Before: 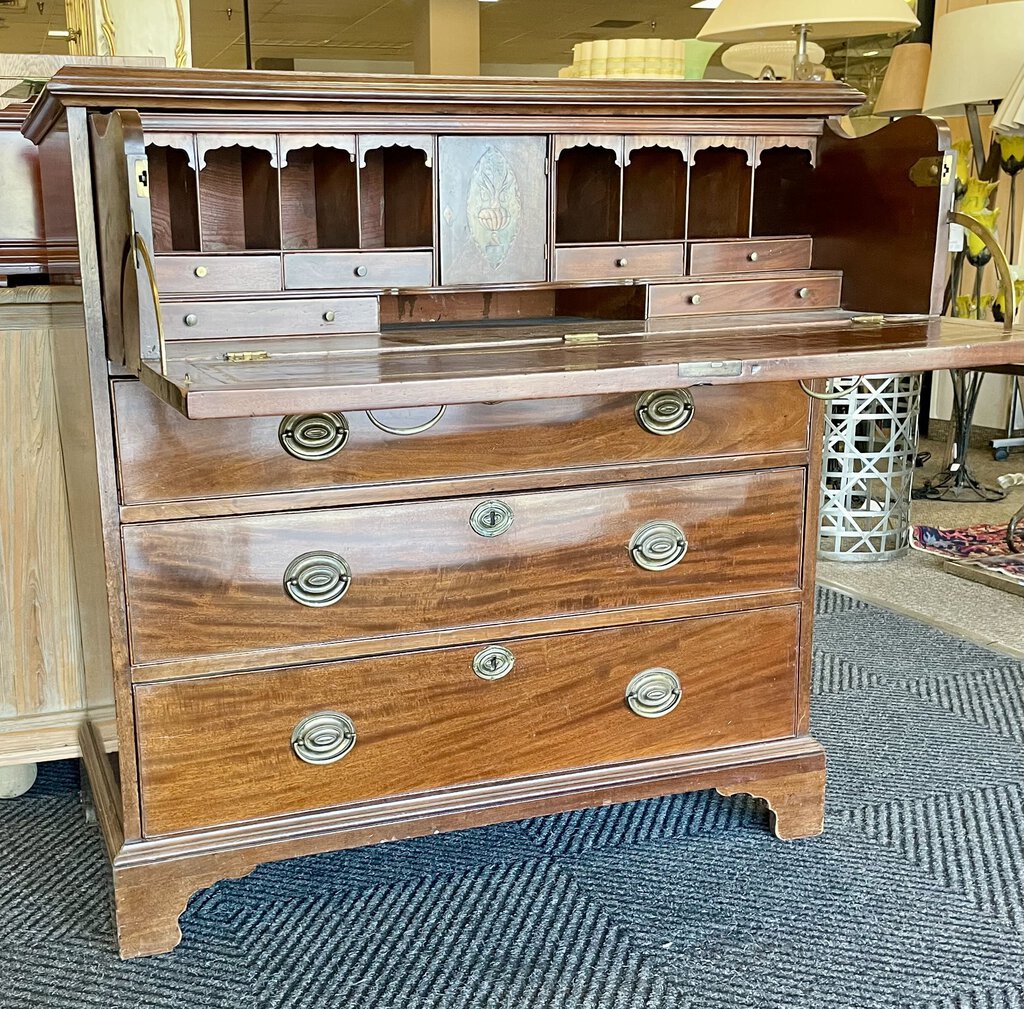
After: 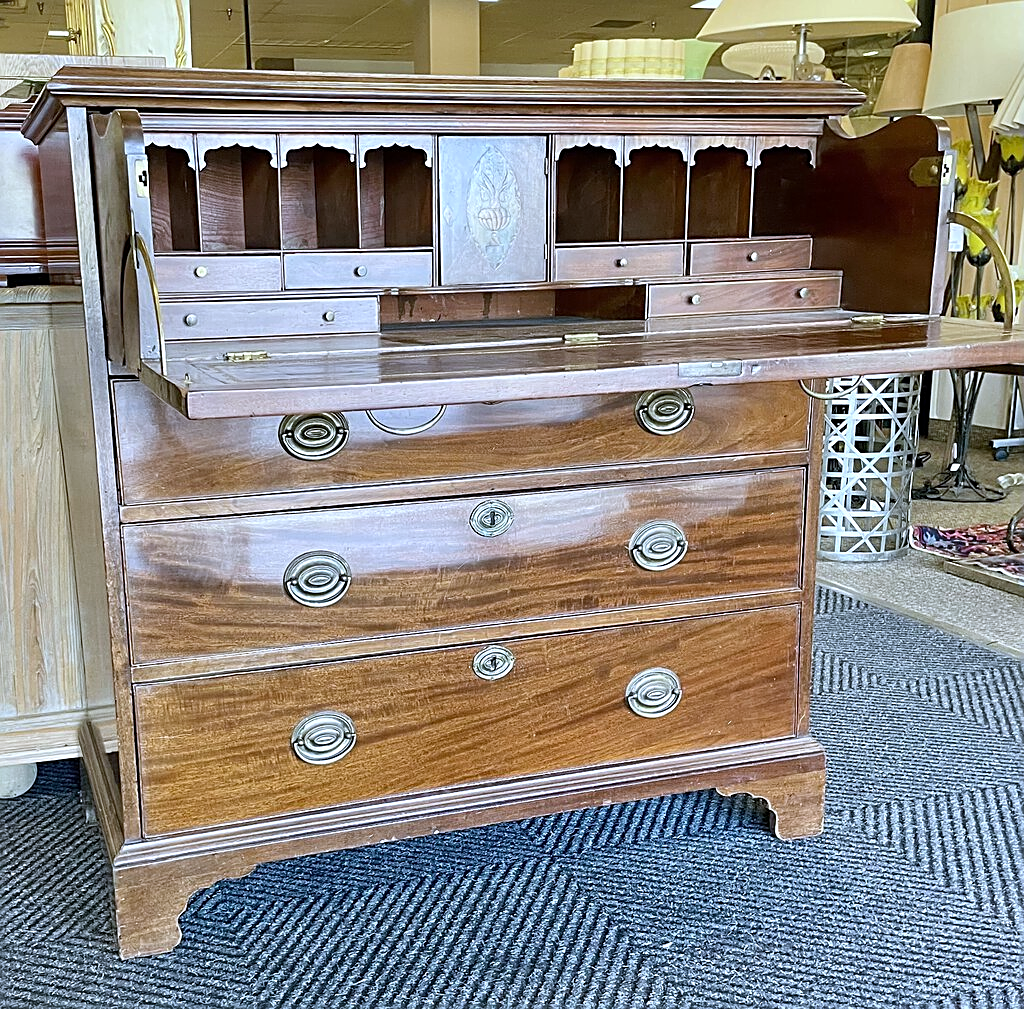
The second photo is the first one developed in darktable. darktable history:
white balance: red 0.948, green 1.02, blue 1.176
sharpen: on, module defaults
